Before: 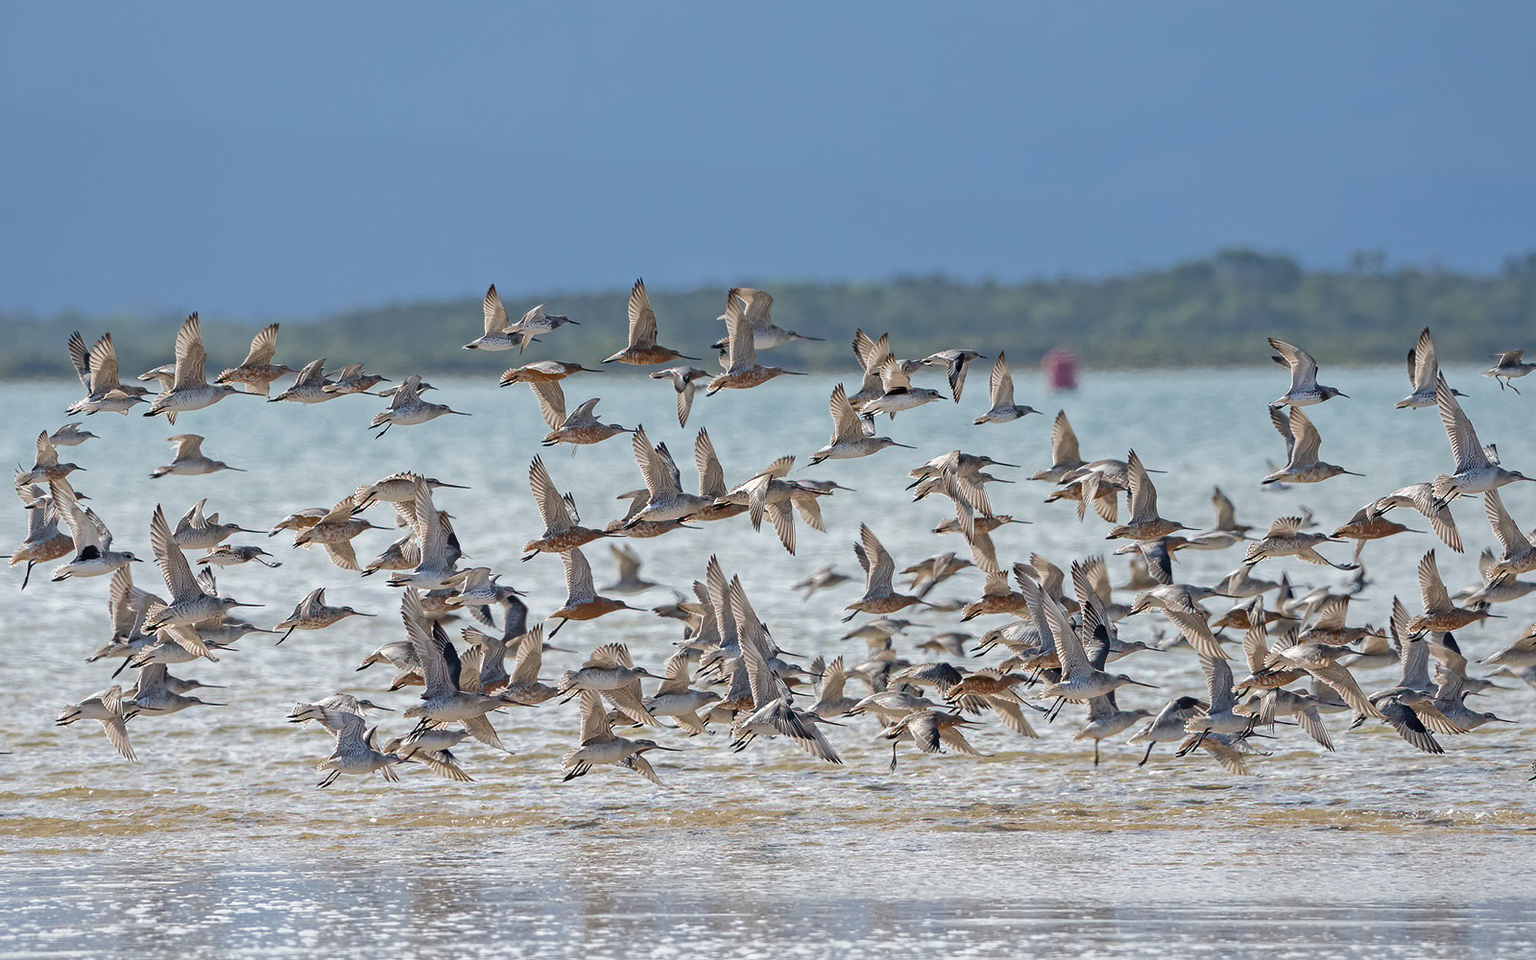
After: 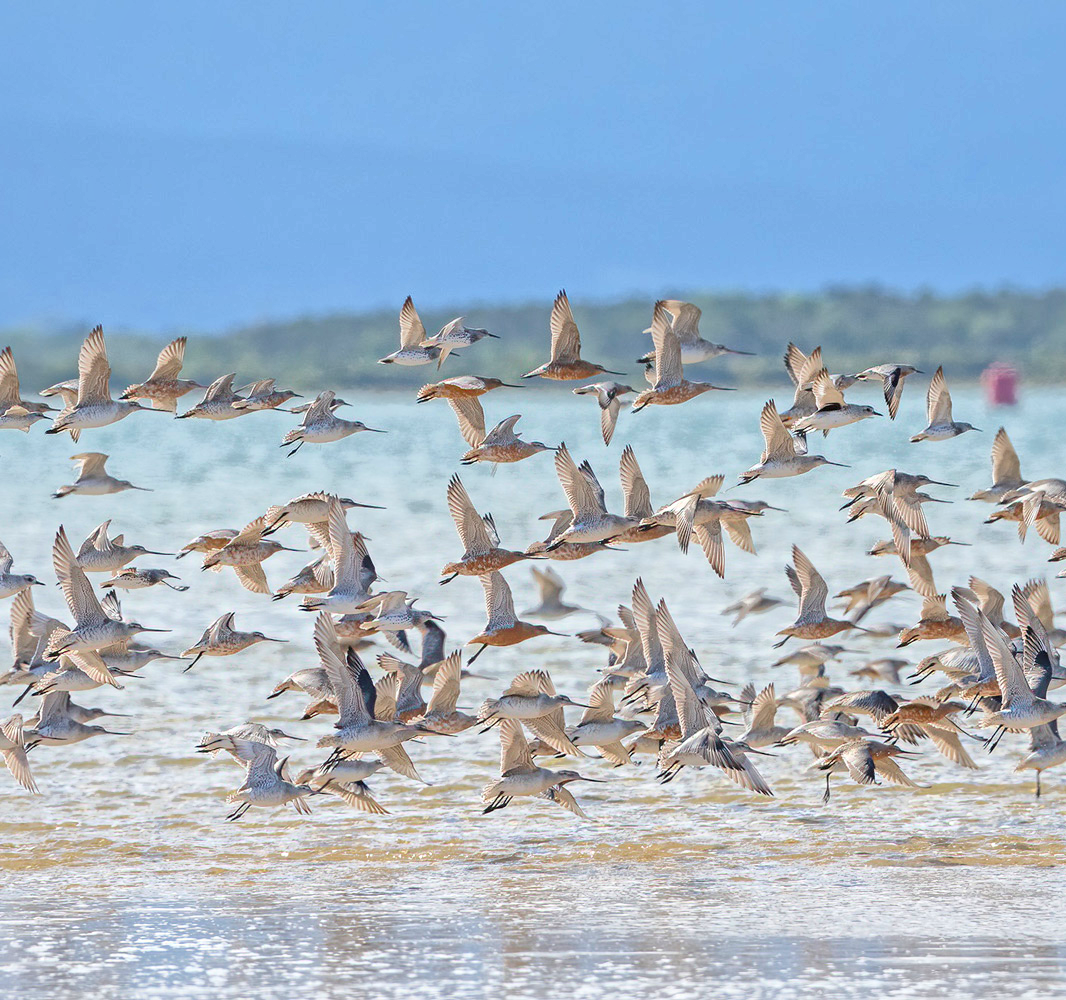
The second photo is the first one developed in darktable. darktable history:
exposure: black level correction 0, exposure 1.35 EV, compensate exposure bias true, compensate highlight preservation false
global tonemap: drago (1, 100), detail 1
crop and rotate: left 6.617%, right 26.717%
